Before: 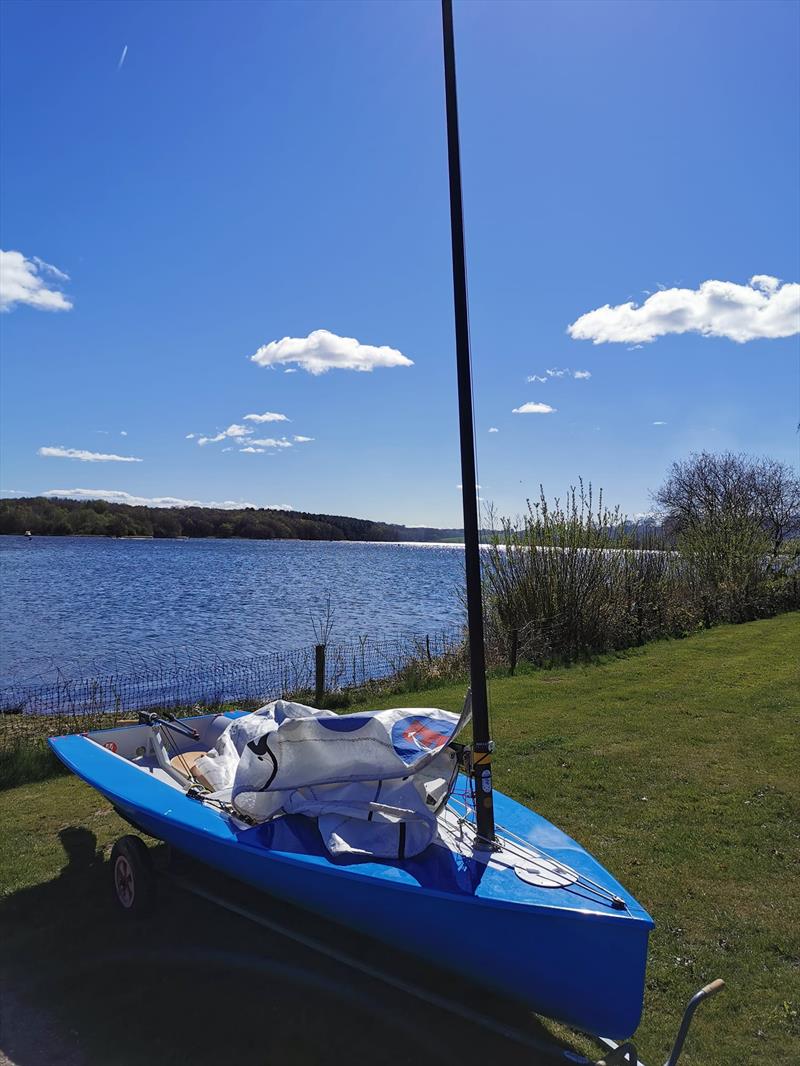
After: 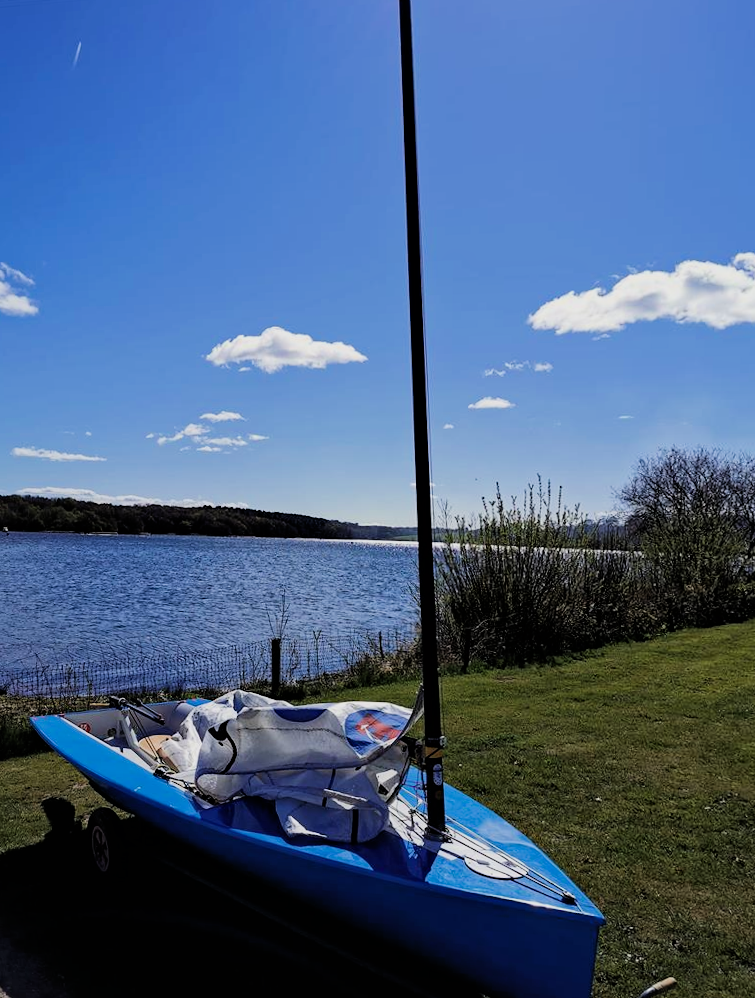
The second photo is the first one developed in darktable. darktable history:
rotate and perspective: rotation 0.062°, lens shift (vertical) 0.115, lens shift (horizontal) -0.133, crop left 0.047, crop right 0.94, crop top 0.061, crop bottom 0.94
haze removal: compatibility mode true, adaptive false
filmic rgb: black relative exposure -5 EV, hardness 2.88, contrast 1.3
